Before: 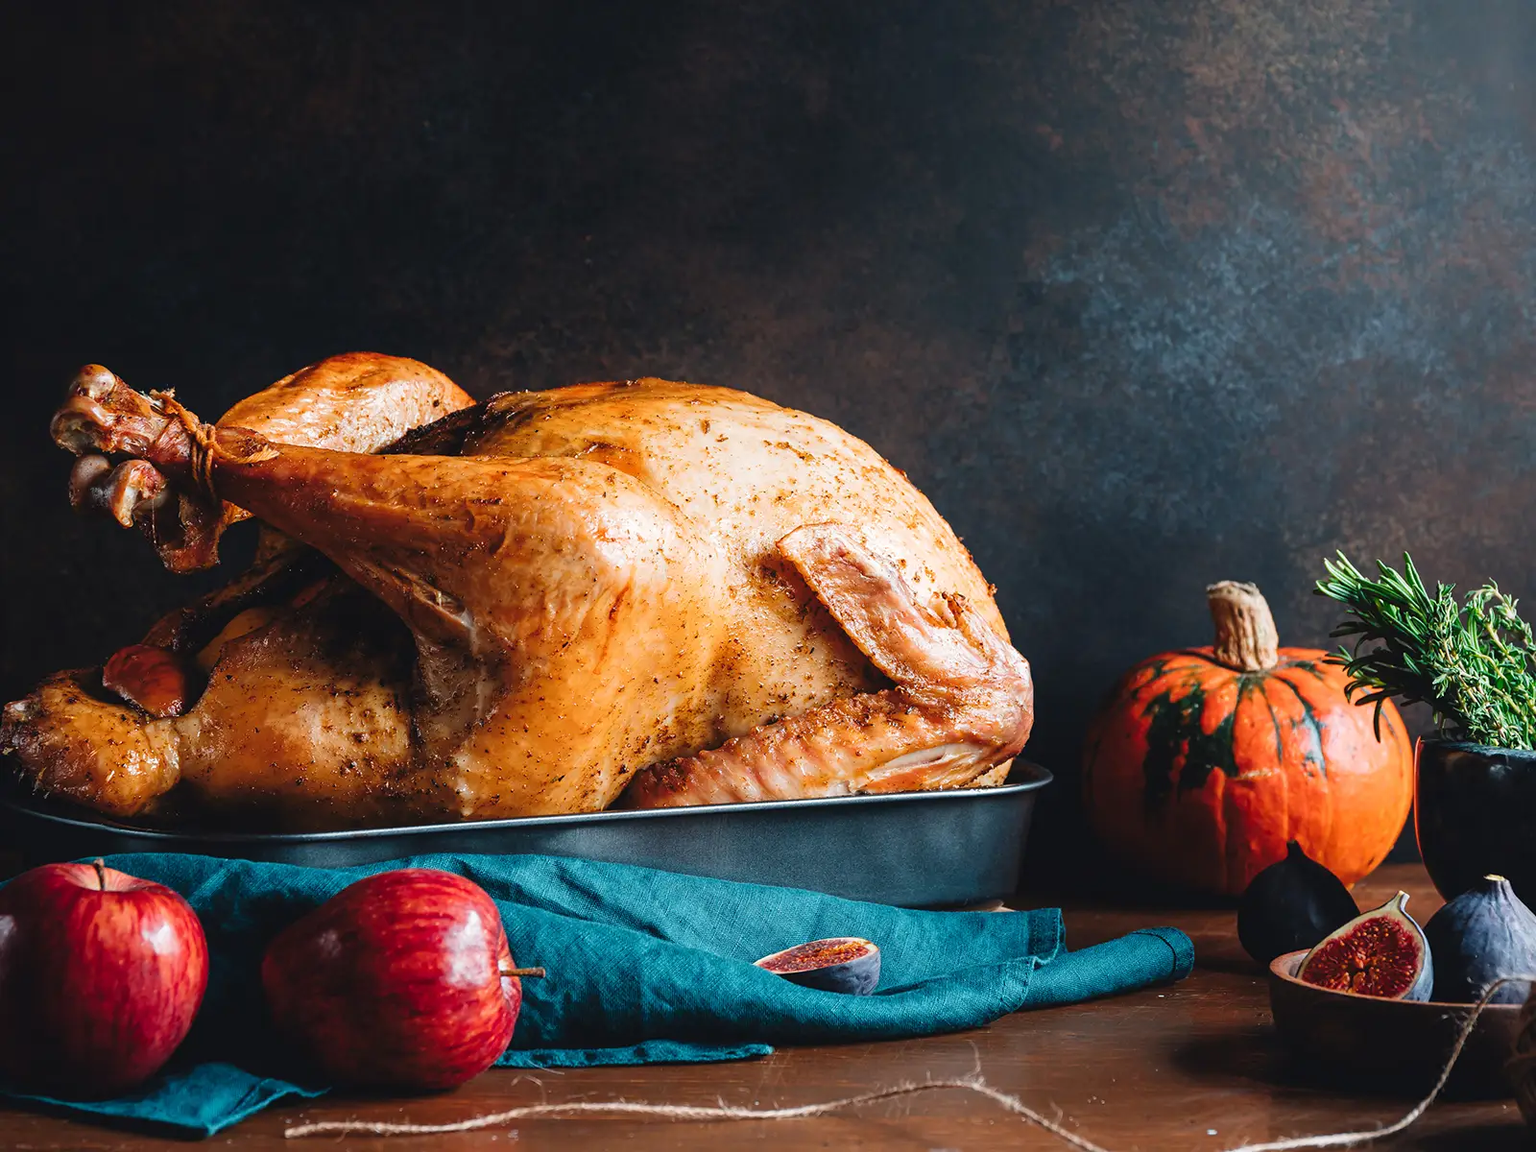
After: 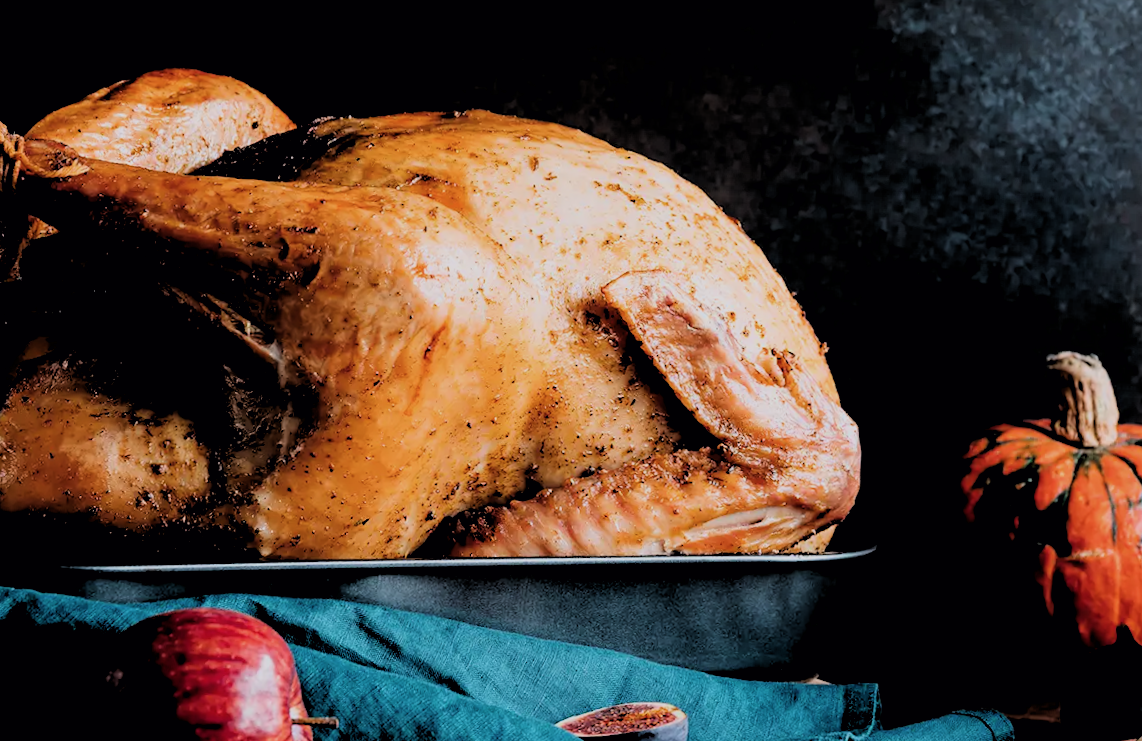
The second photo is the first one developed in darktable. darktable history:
rotate and perspective: rotation -0.45°, automatic cropping original format, crop left 0.008, crop right 0.992, crop top 0.012, crop bottom 0.988
color balance rgb: linear chroma grading › shadows -3%, linear chroma grading › highlights -4%
rgb levels: levels [[0.034, 0.472, 0.904], [0, 0.5, 1], [0, 0.5, 1]]
white balance: red 1.004, blue 1.024
crop and rotate: angle -3.37°, left 9.79%, top 20.73%, right 12.42%, bottom 11.82%
filmic rgb: black relative exposure -8.42 EV, white relative exposure 4.68 EV, hardness 3.82, color science v6 (2022)
